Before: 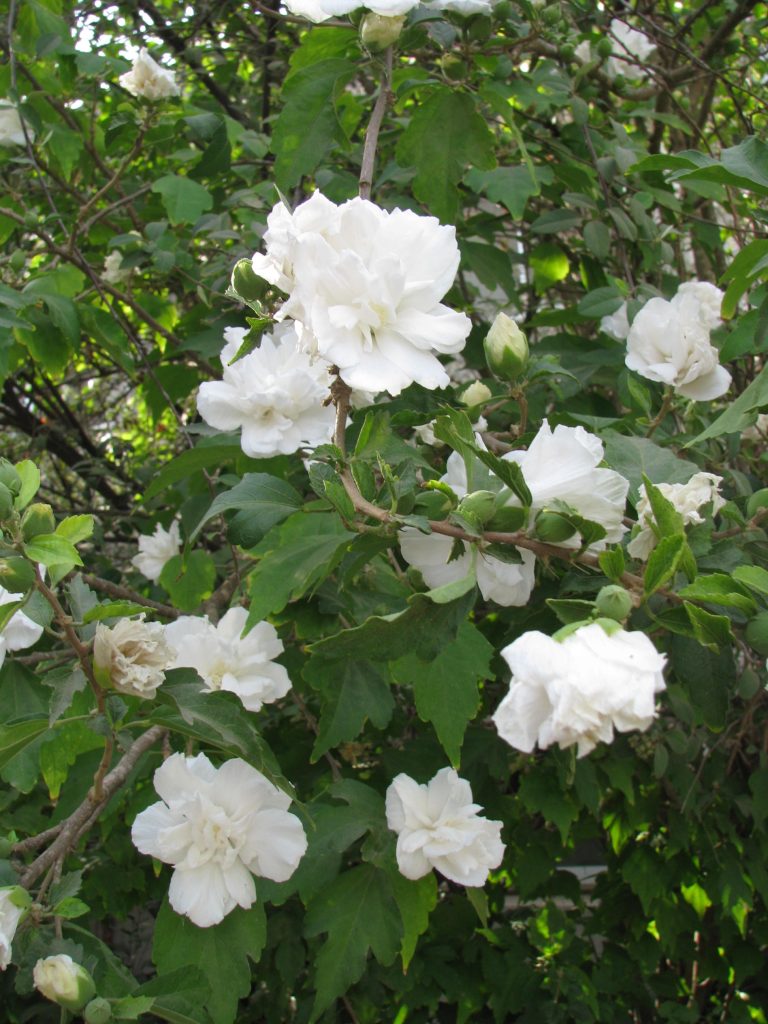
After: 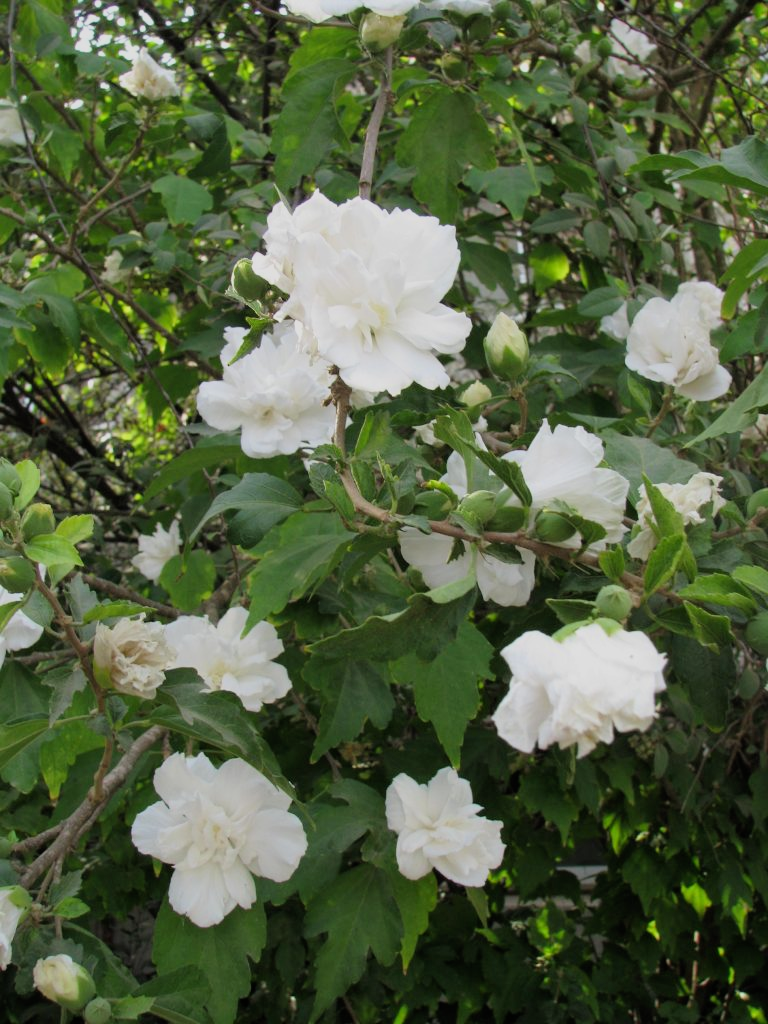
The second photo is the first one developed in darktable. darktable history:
filmic rgb: black relative exposure -8.14 EV, white relative exposure 3.76 EV, hardness 4.47, color science v6 (2022)
